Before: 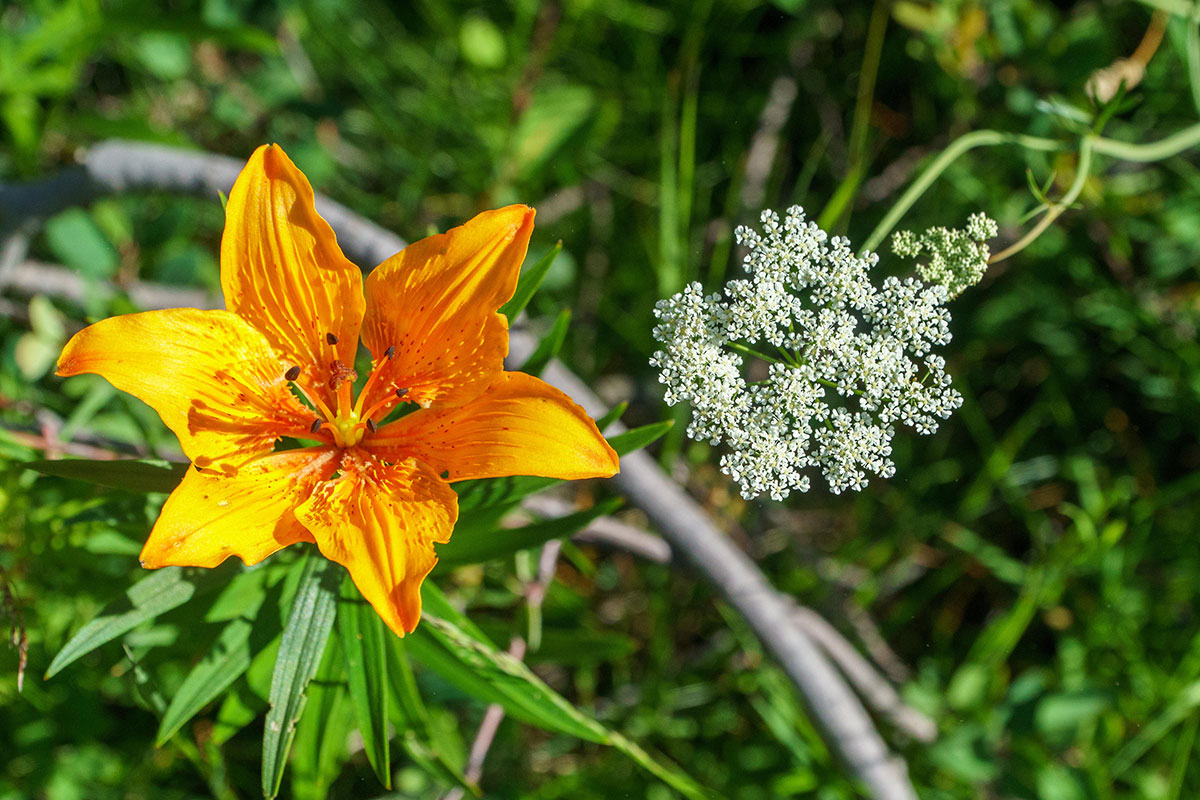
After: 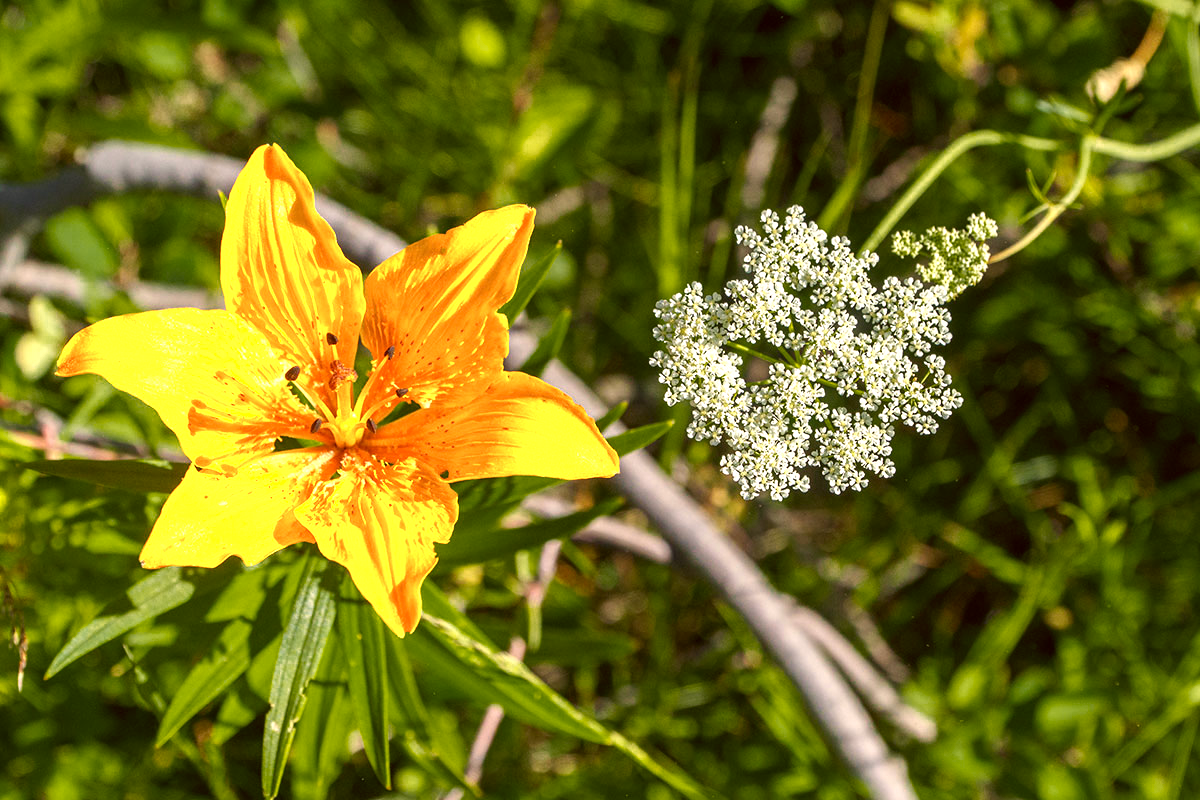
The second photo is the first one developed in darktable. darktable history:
exposure: black level correction 0, exposure 0.198 EV, compensate highlight preservation false
color correction: highlights a* 6.5, highlights b* 8.43, shadows a* 5.79, shadows b* 7.07, saturation 0.912
color zones: curves: ch0 [(0.099, 0.624) (0.257, 0.596) (0.384, 0.376) (0.529, 0.492) (0.697, 0.564) (0.768, 0.532) (0.908, 0.644)]; ch1 [(0.112, 0.564) (0.254, 0.612) (0.432, 0.676) (0.592, 0.456) (0.743, 0.684) (0.888, 0.536)]; ch2 [(0.25, 0.5) (0.469, 0.36) (0.75, 0.5)]
